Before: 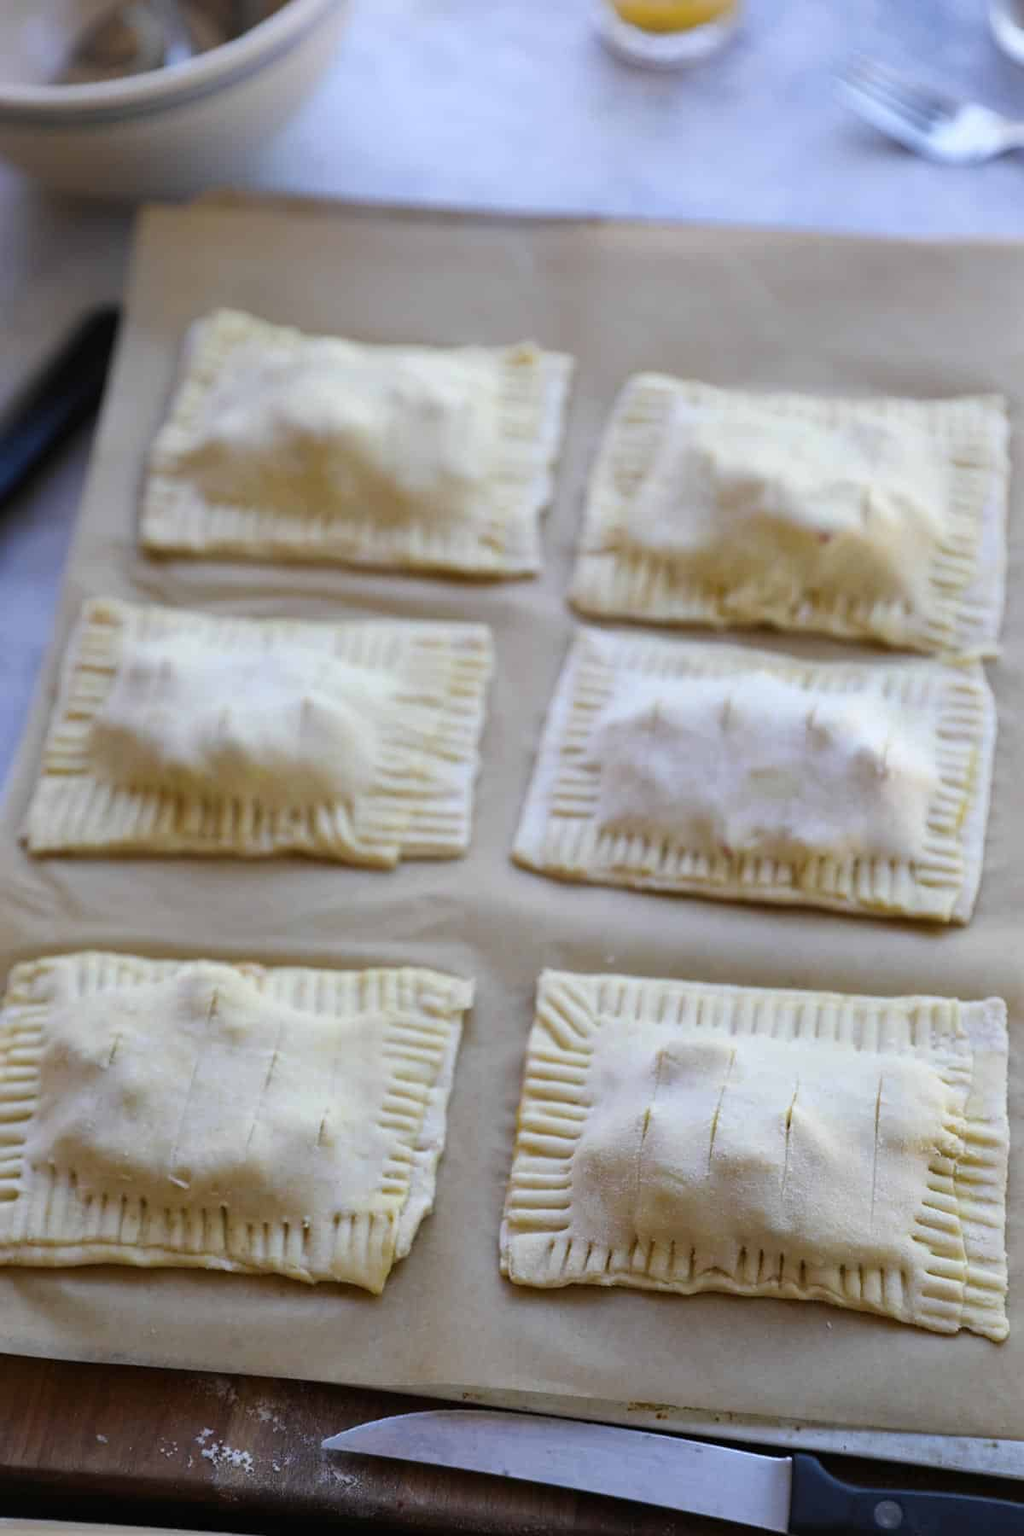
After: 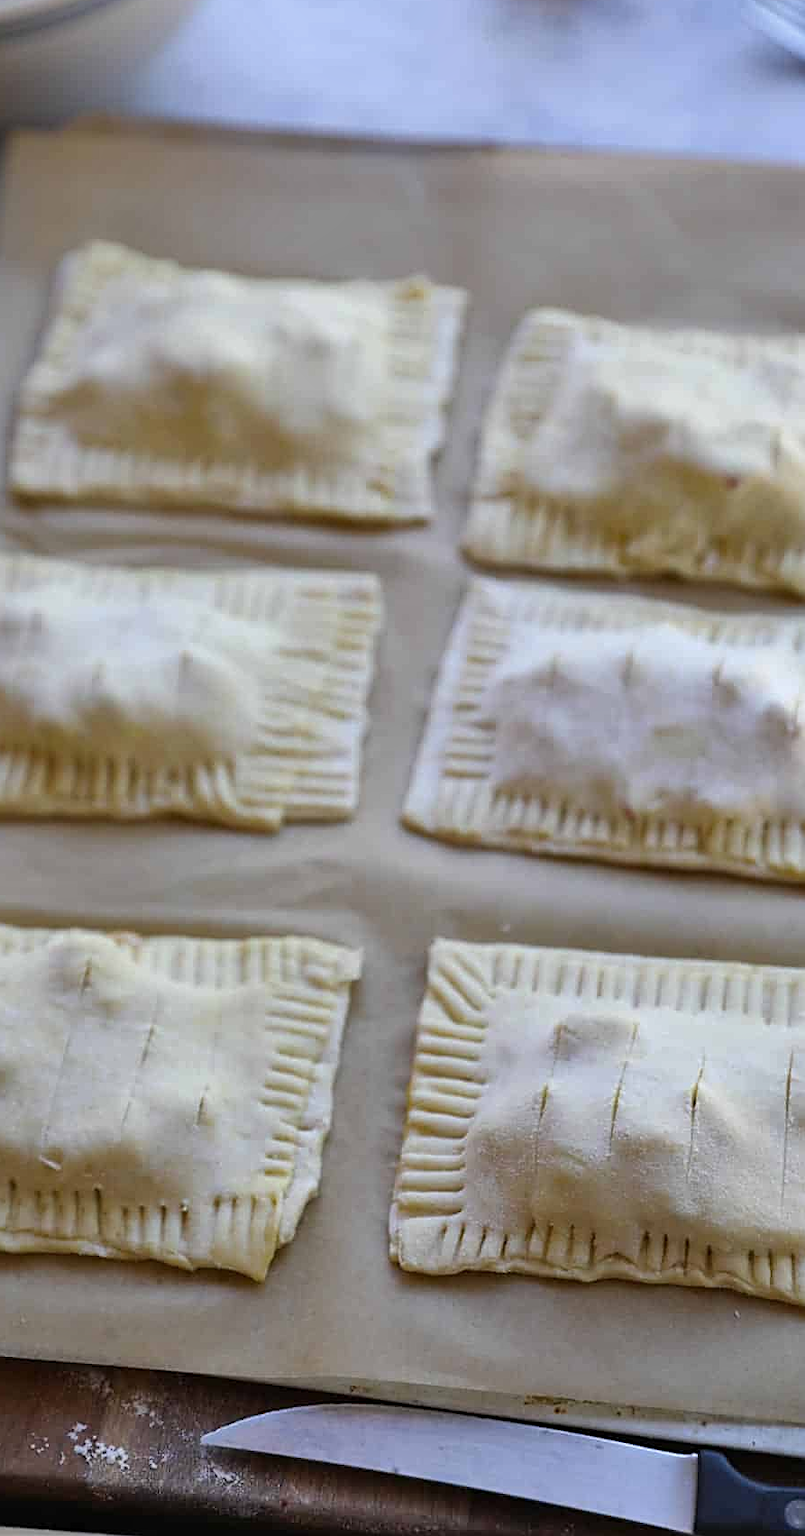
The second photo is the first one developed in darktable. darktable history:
shadows and highlights: low approximation 0.01, soften with gaussian
crop and rotate: left 12.915%, top 5.329%, right 12.517%
sharpen: on, module defaults
